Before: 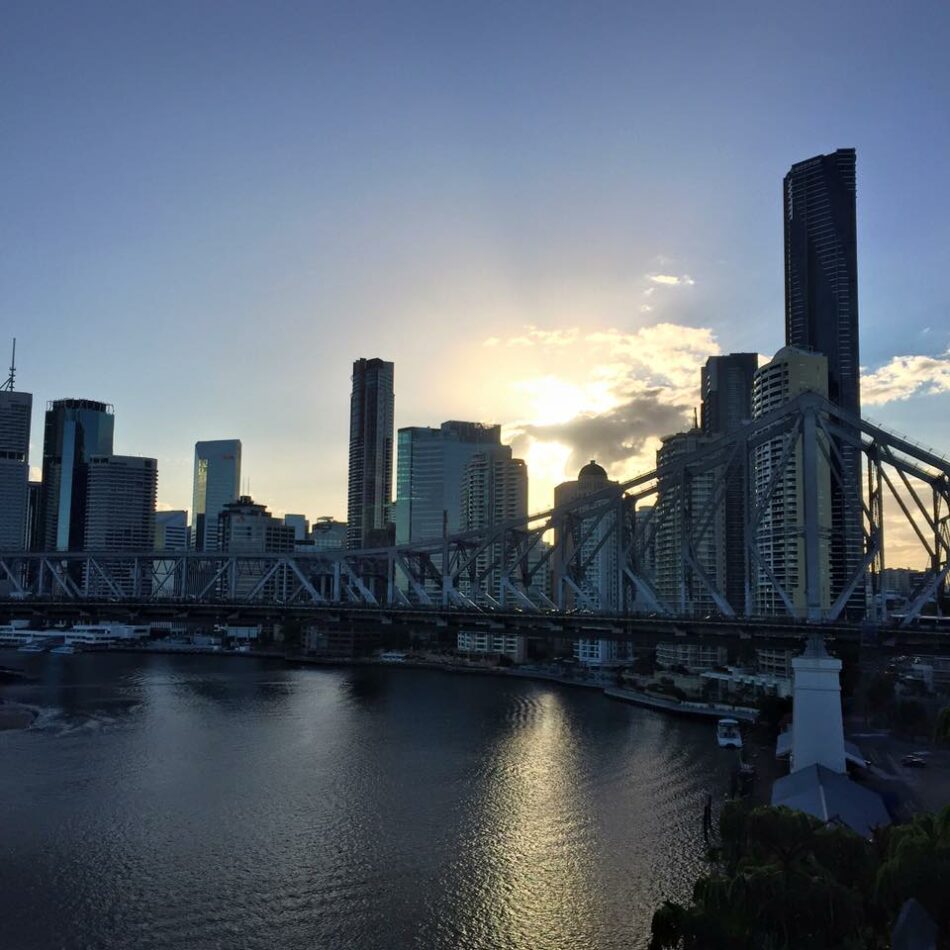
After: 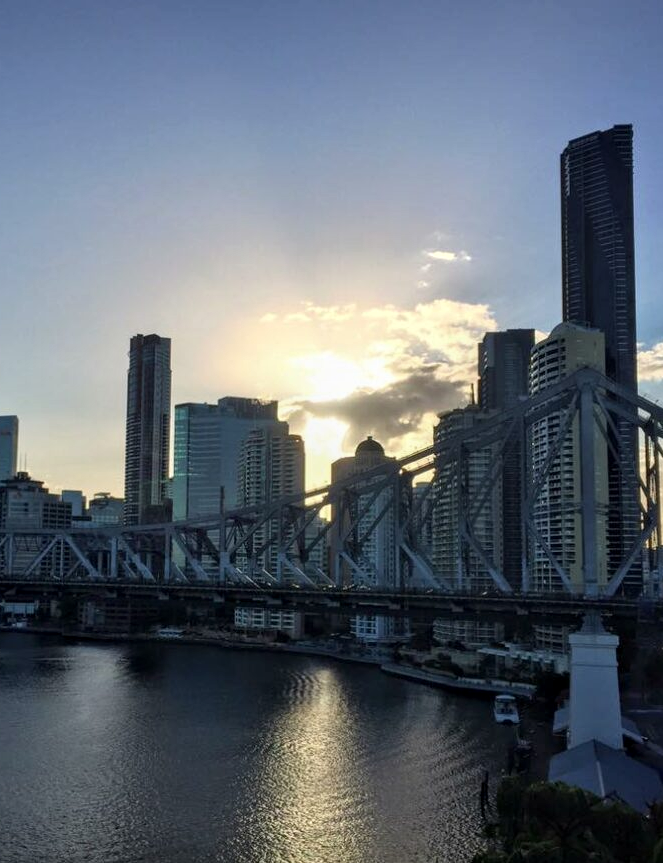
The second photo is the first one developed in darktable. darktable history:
local contrast: on, module defaults
crop and rotate: left 23.636%, top 2.663%, right 6.54%, bottom 6.429%
